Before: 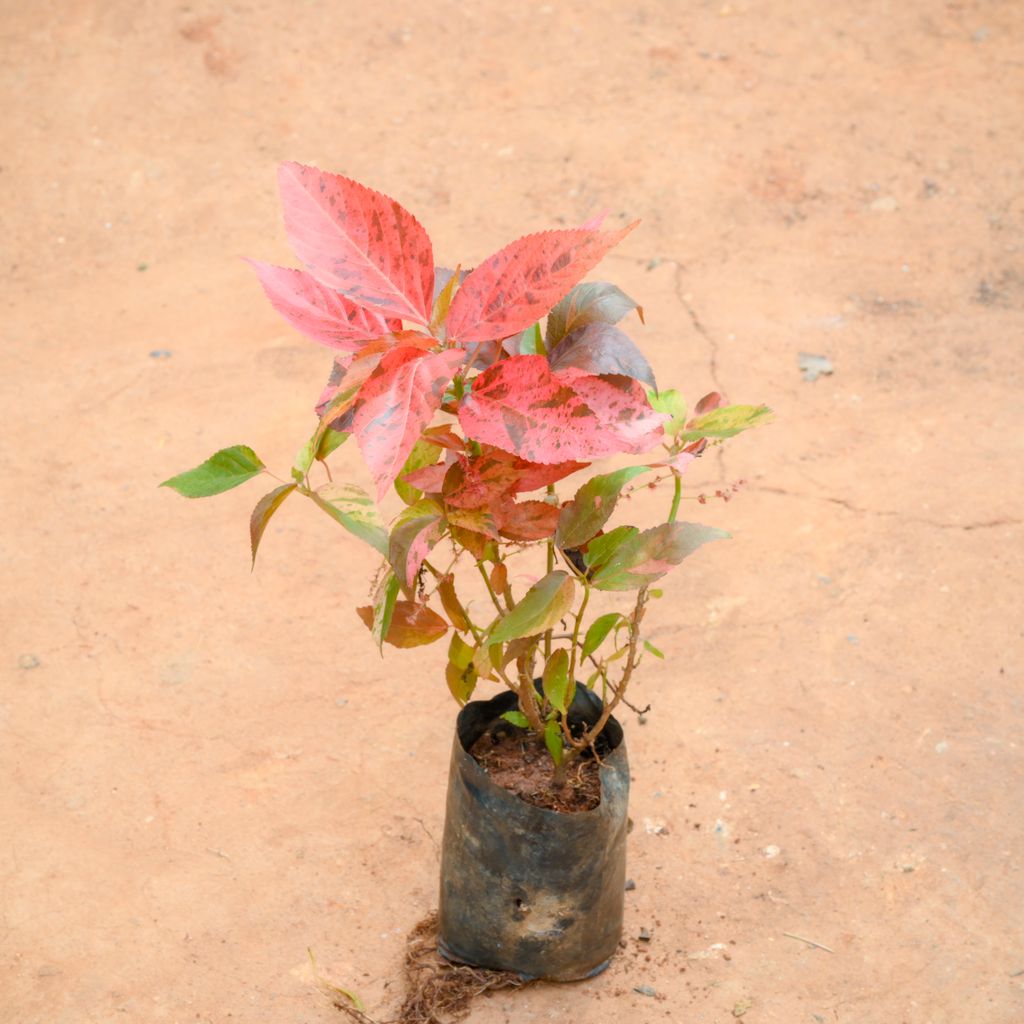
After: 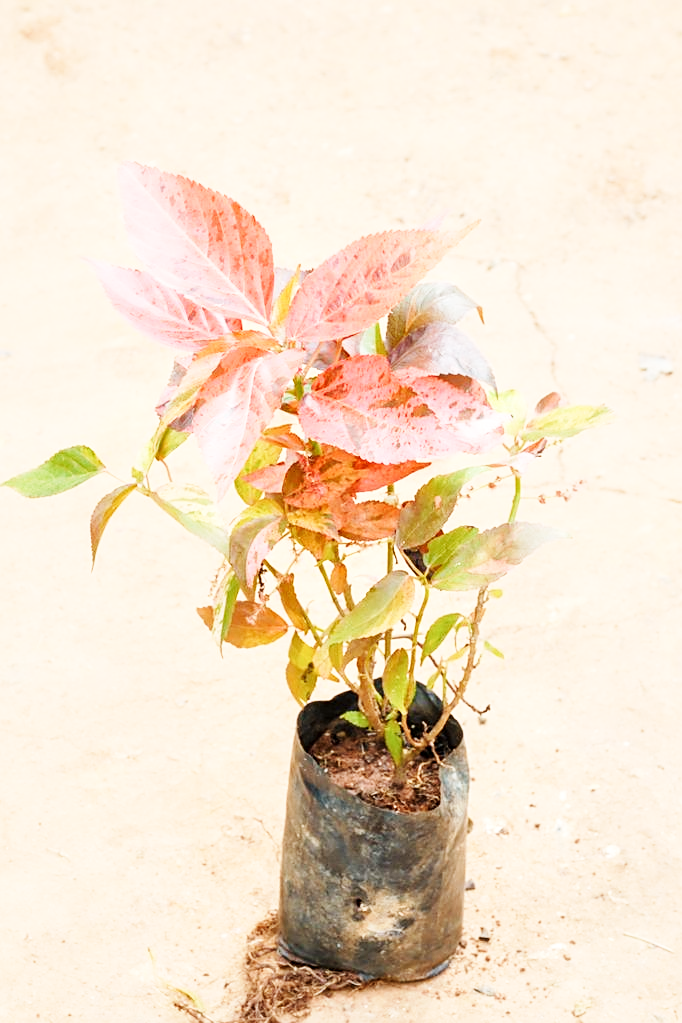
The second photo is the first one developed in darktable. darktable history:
sharpen: on, module defaults
crop and rotate: left 15.648%, right 17.73%
local contrast: mode bilateral grid, contrast 20, coarseness 51, detail 120%, midtone range 0.2
contrast brightness saturation: saturation -0.154
base curve: curves: ch0 [(0, 0) (0.018, 0.026) (0.143, 0.37) (0.33, 0.731) (0.458, 0.853) (0.735, 0.965) (0.905, 0.986) (1, 1)], preserve colors none
